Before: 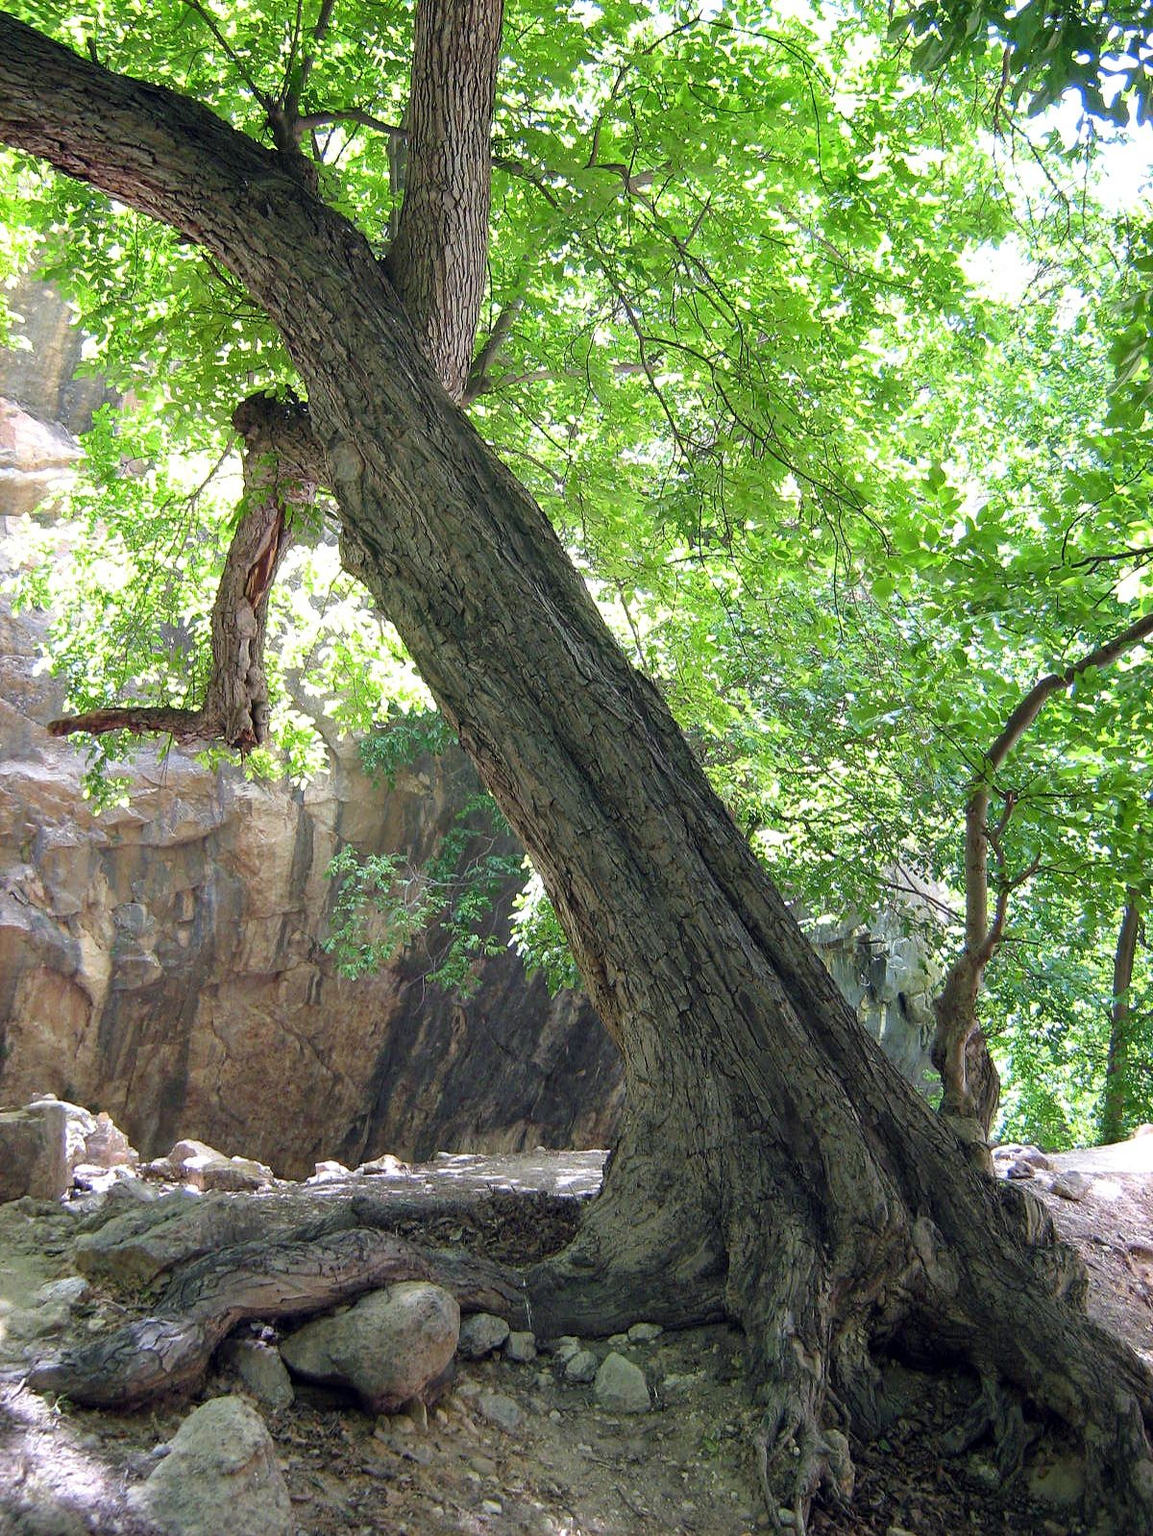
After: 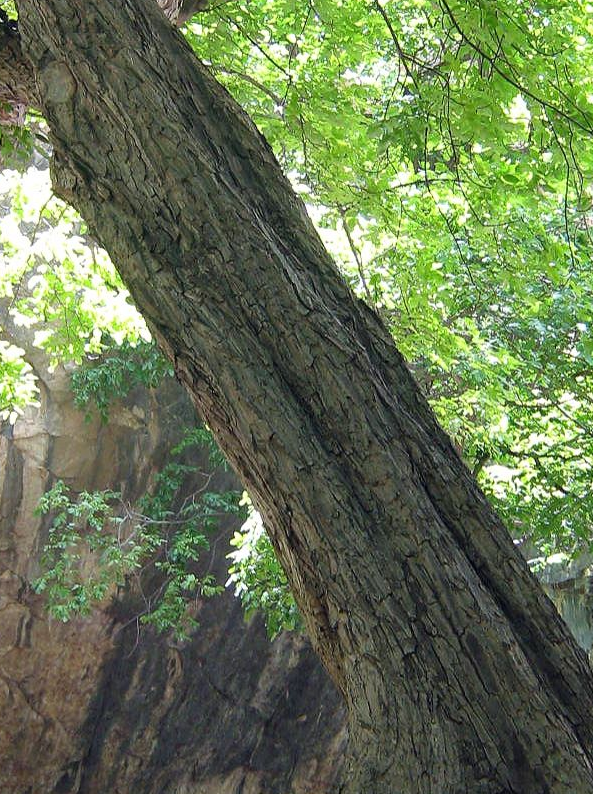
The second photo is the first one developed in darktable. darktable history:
crop: left 25.307%, top 24.934%, right 25.267%, bottom 25.335%
